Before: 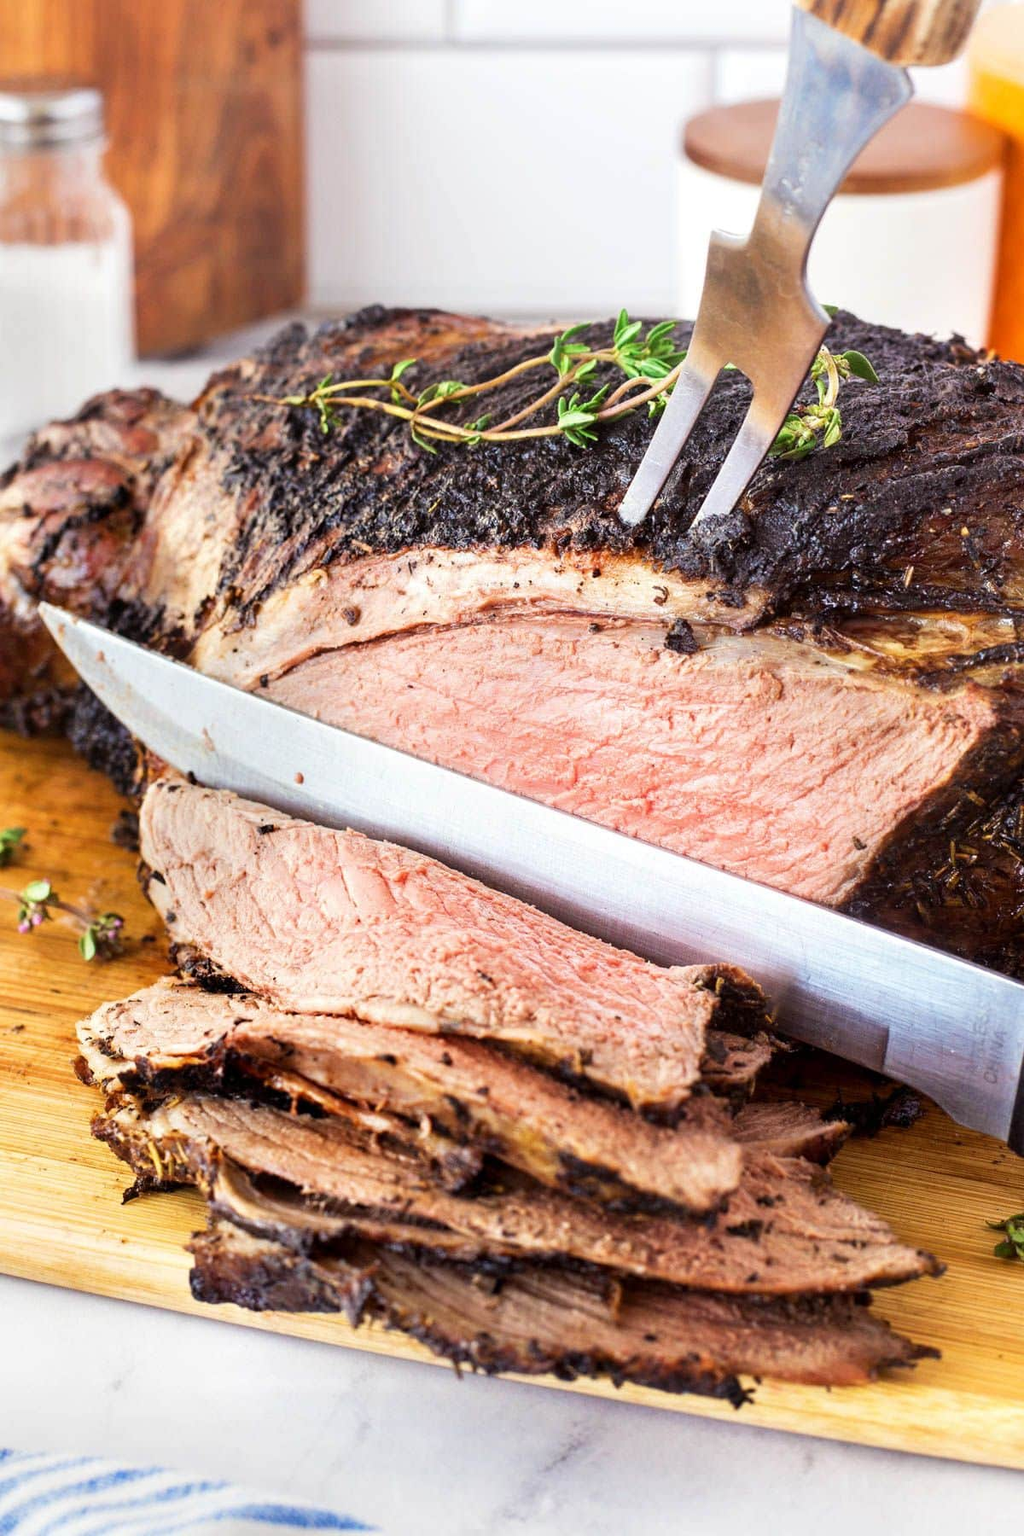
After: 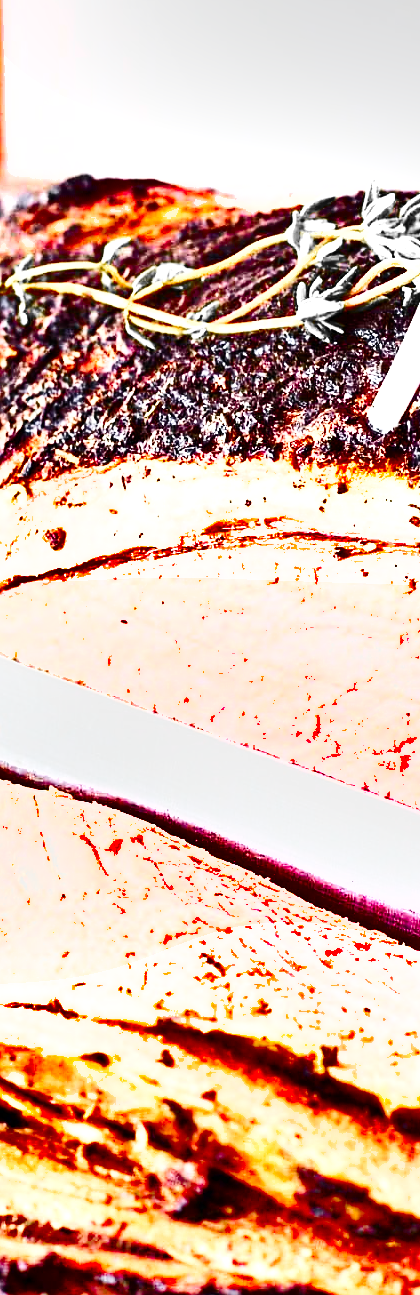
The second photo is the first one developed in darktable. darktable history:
shadows and highlights: shadows 24.12, highlights -79.33, soften with gaussian
tone equalizer: -8 EV -0.416 EV, -7 EV -0.399 EV, -6 EV -0.327 EV, -5 EV -0.248 EV, -3 EV 0.228 EV, -2 EV 0.336 EV, -1 EV 0.402 EV, +0 EV 0.408 EV
contrast brightness saturation: contrast 0.159, saturation 0.329
sharpen: radius 1.501, amount 0.408, threshold 1.36
base curve: curves: ch0 [(0, 0) (0.036, 0.025) (0.121, 0.166) (0.206, 0.329) (0.605, 0.79) (1, 1)], preserve colors none
color zones: curves: ch1 [(0, 0.679) (0.143, 0.647) (0.286, 0.261) (0.378, -0.011) (0.571, 0.396) (0.714, 0.399) (0.857, 0.406) (1, 0.679)], mix 102.1%
crop and rotate: left 29.825%, top 10.199%, right 35.161%, bottom 17.809%
exposure: black level correction 0, exposure 1.098 EV, compensate highlight preservation false
